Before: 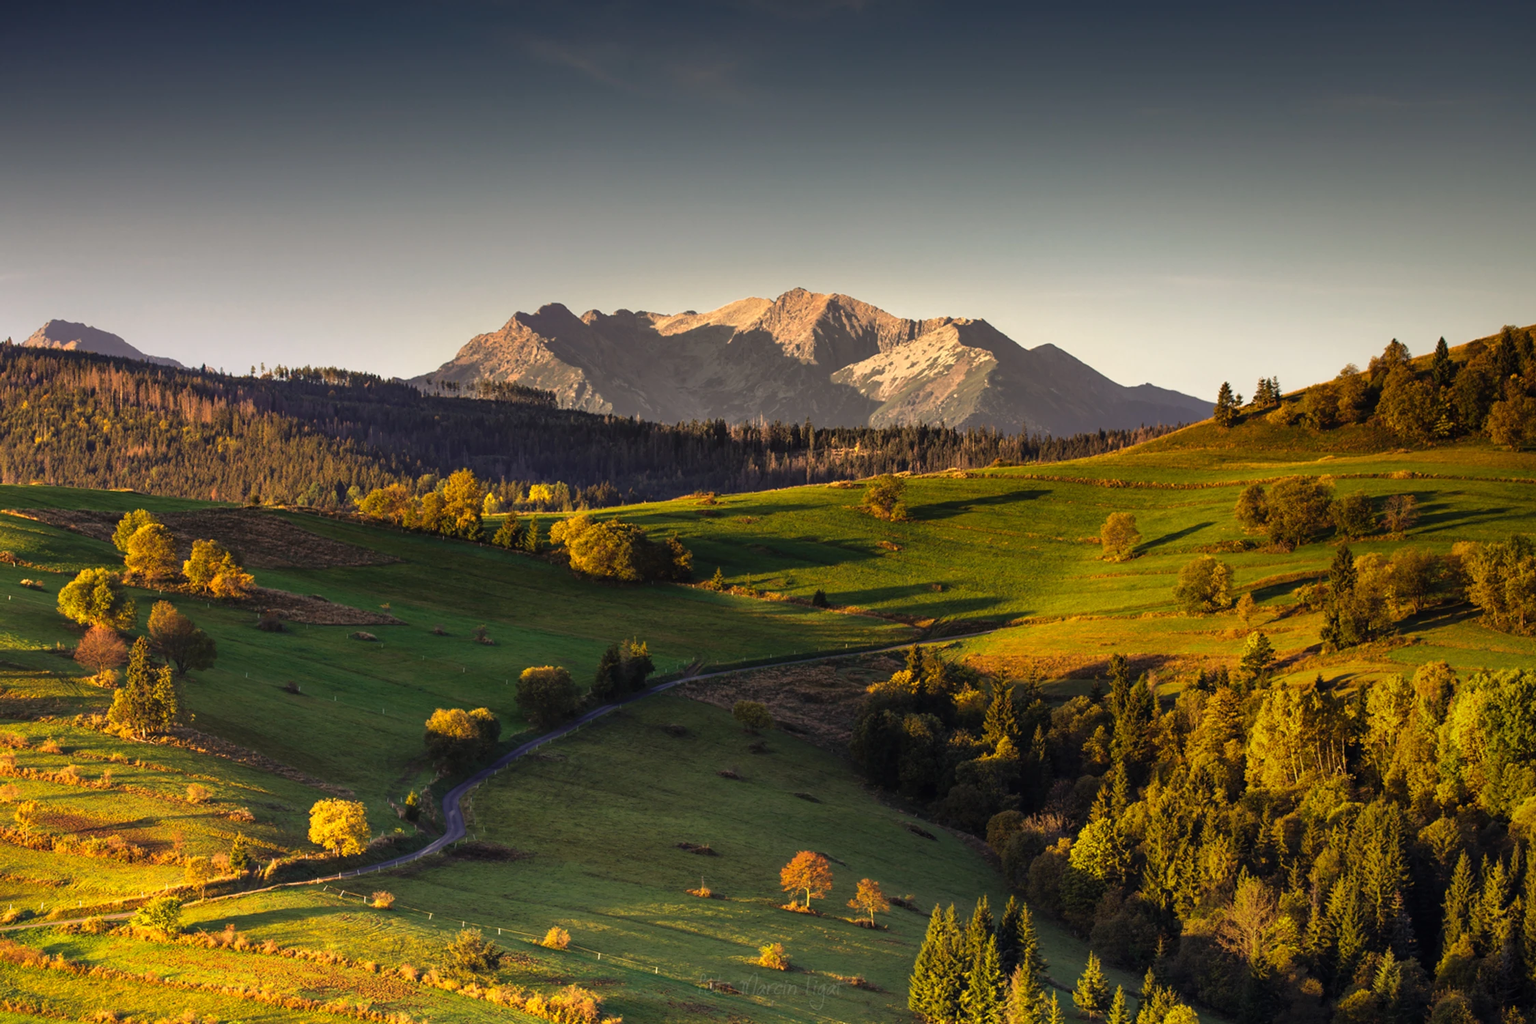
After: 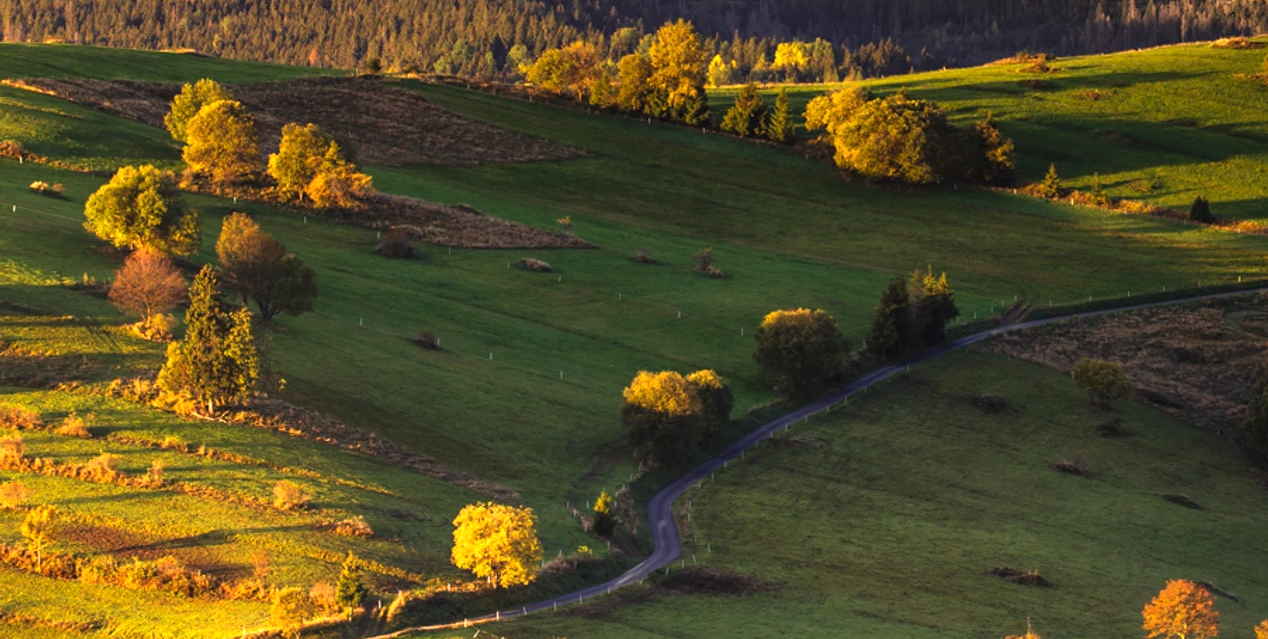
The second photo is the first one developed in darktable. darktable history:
exposure: exposure 0.29 EV, compensate highlight preservation false
crop: top 44.483%, right 43.593%, bottom 12.892%
